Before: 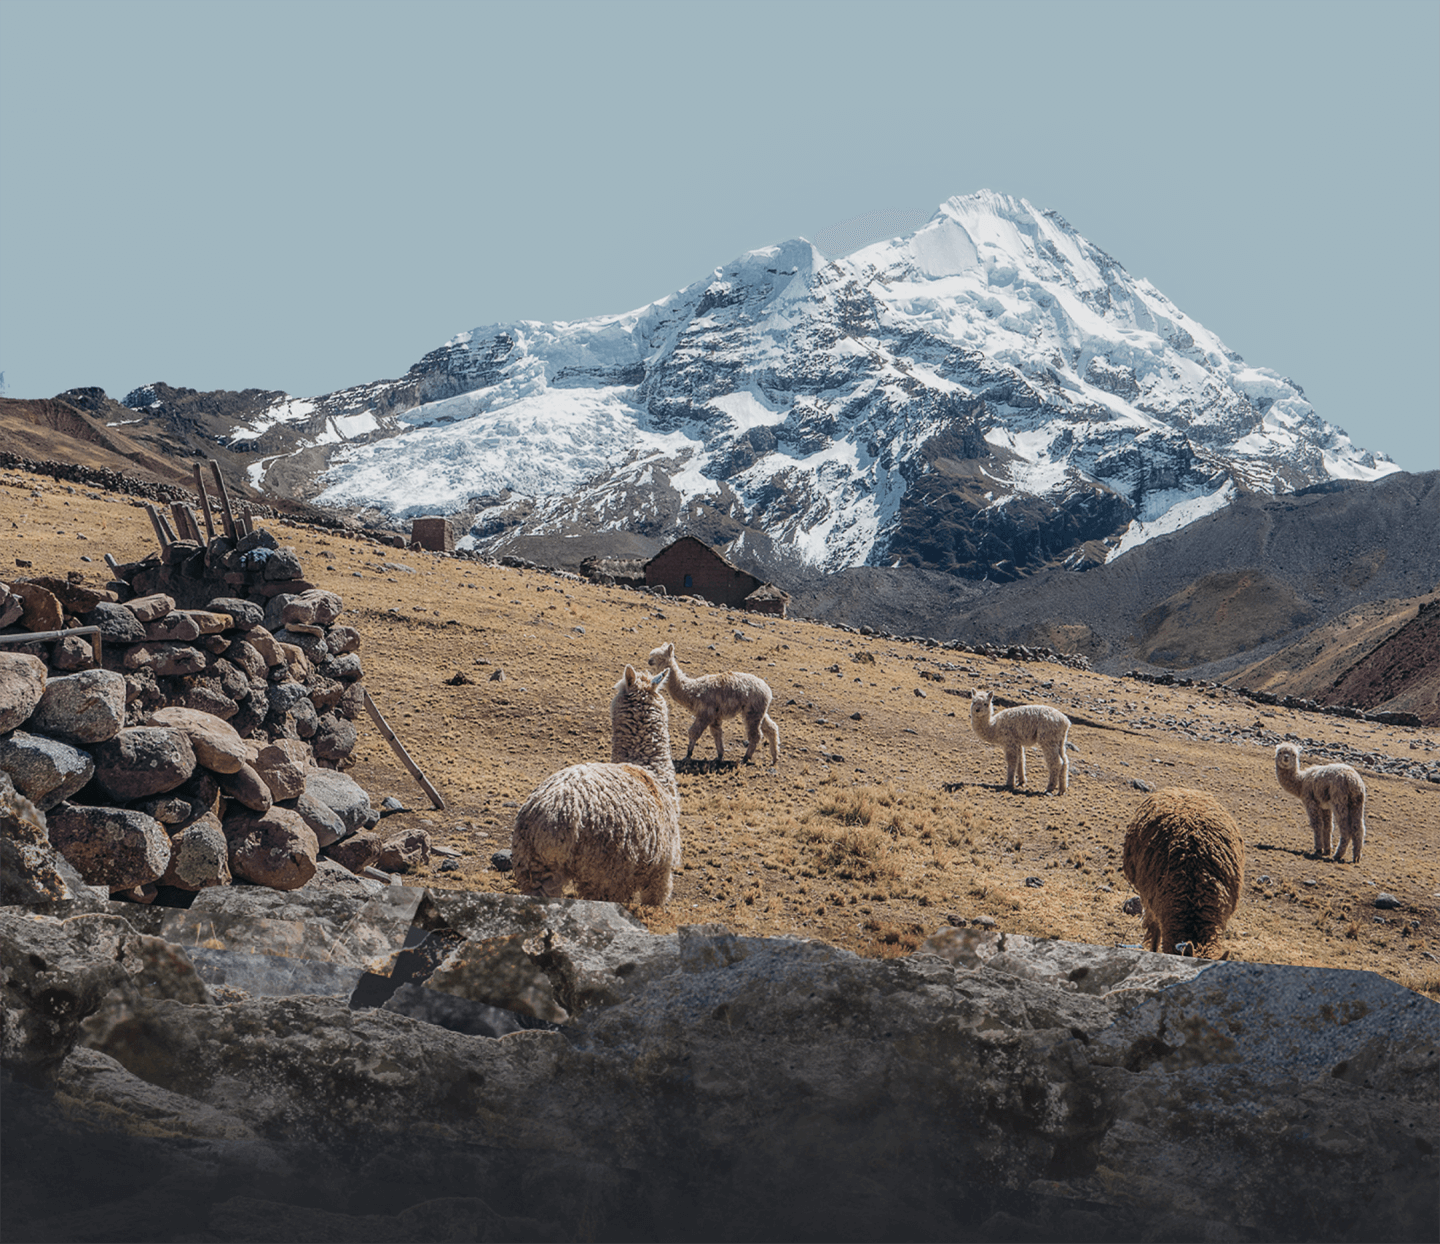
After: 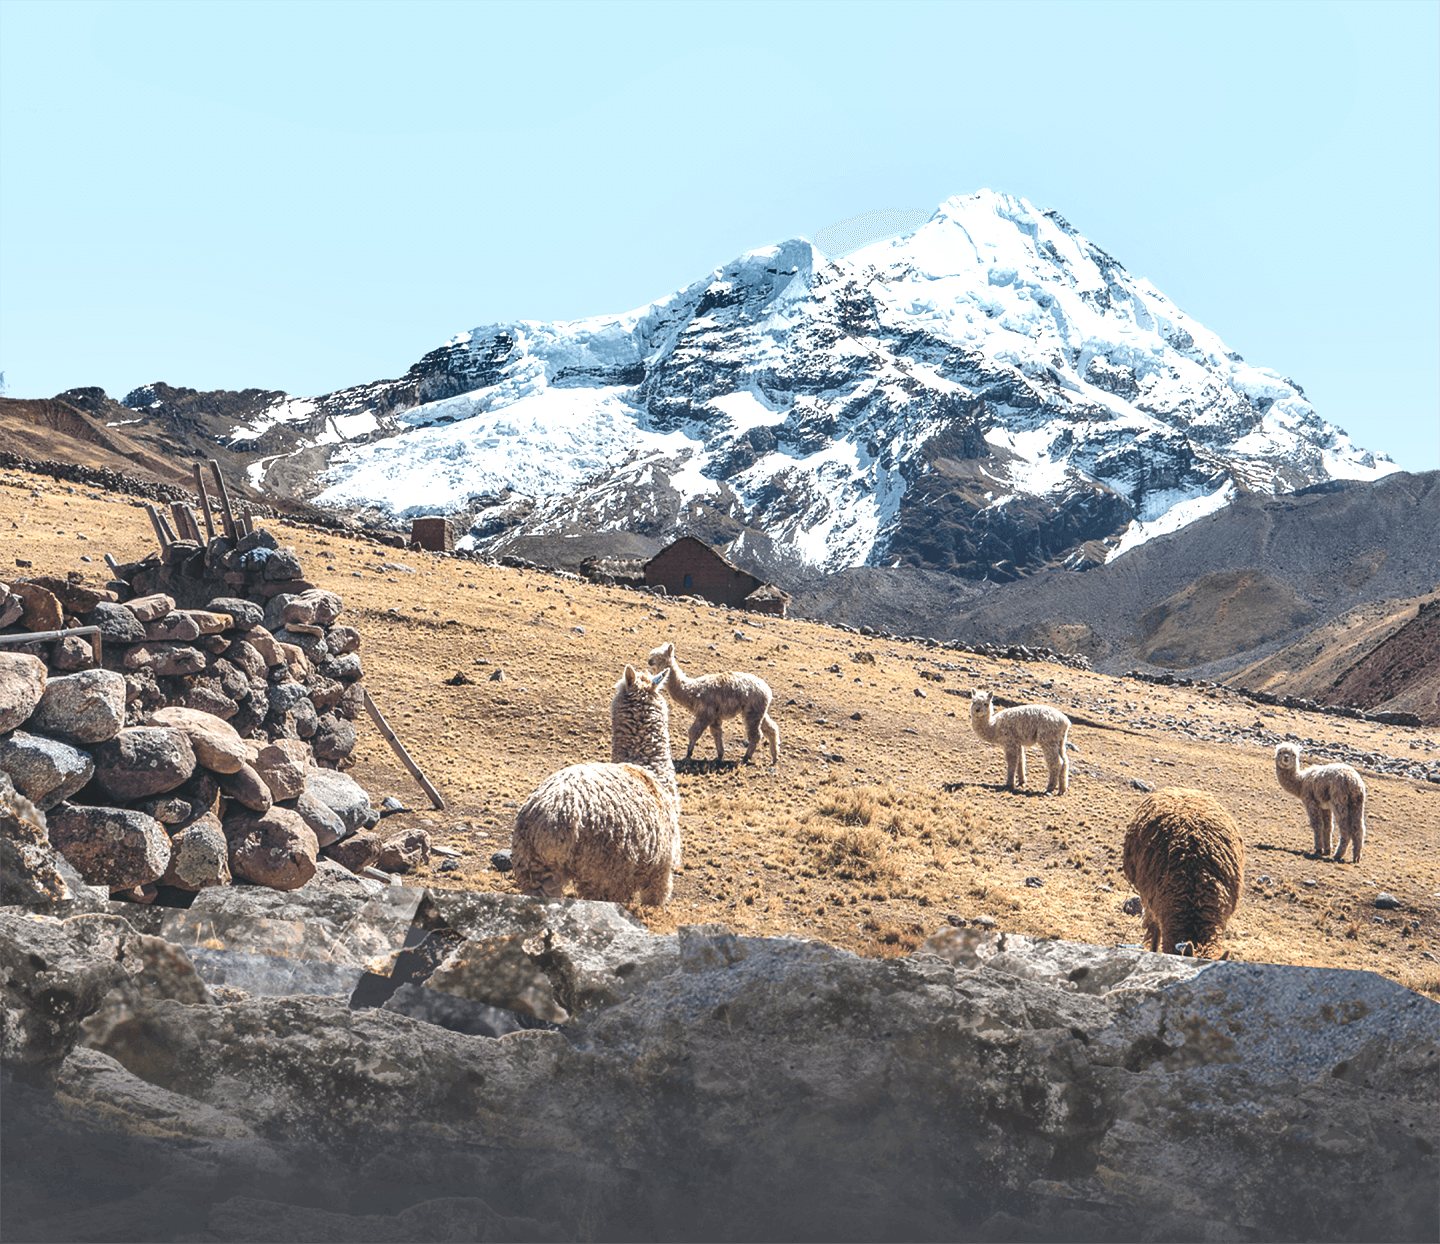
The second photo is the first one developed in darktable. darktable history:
shadows and highlights: soften with gaussian
exposure: black level correction -0.005, exposure 1 EV, compensate highlight preservation false
